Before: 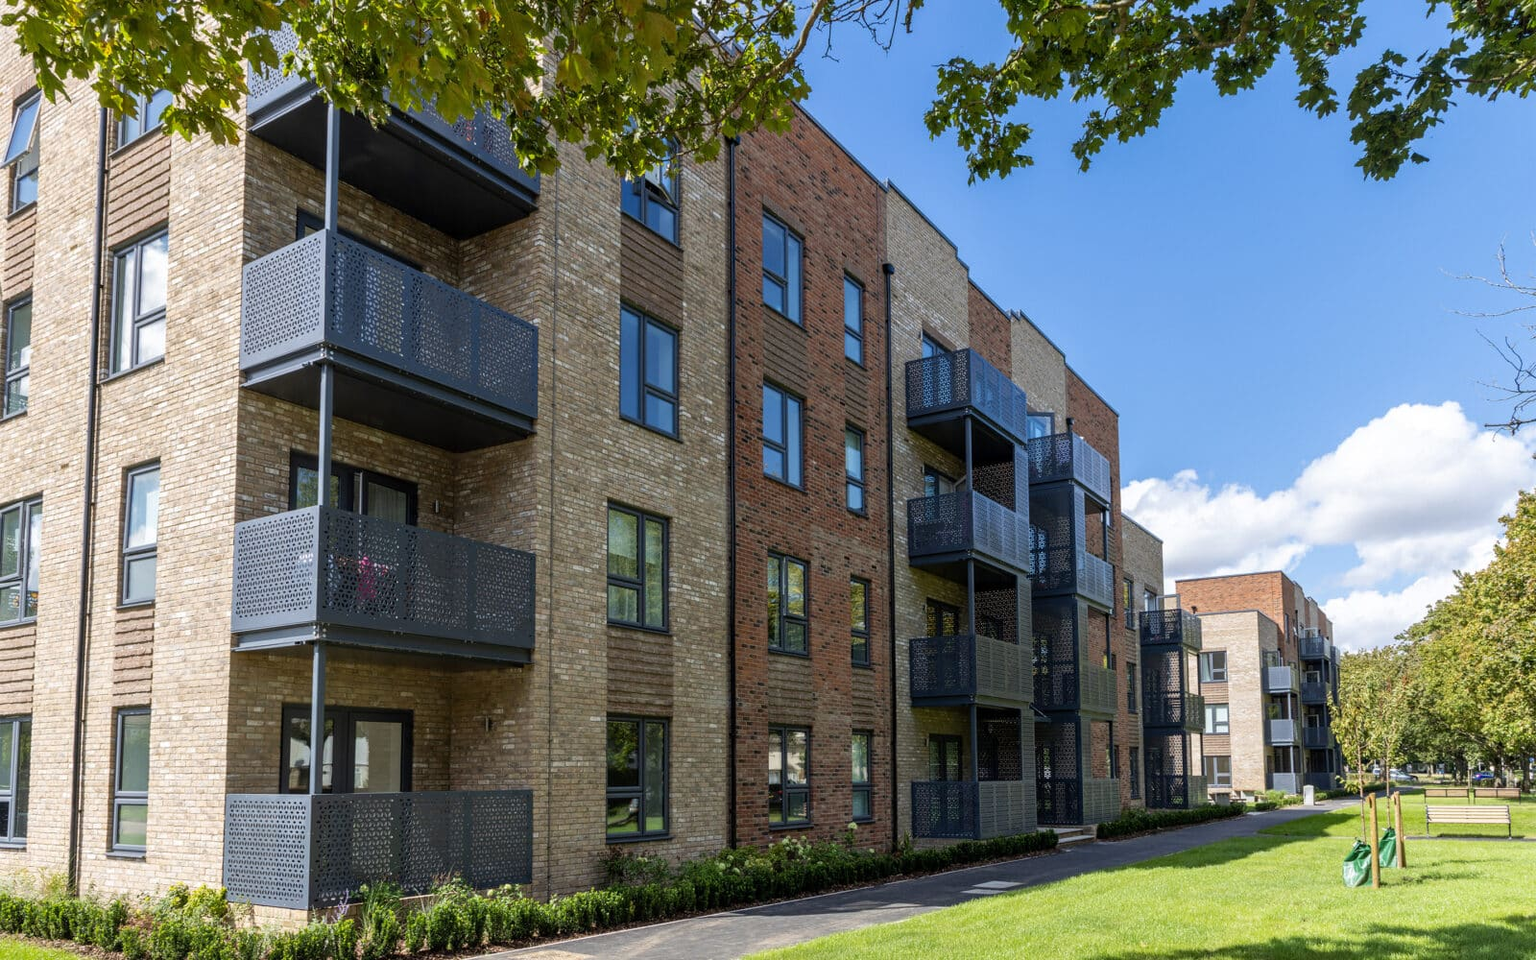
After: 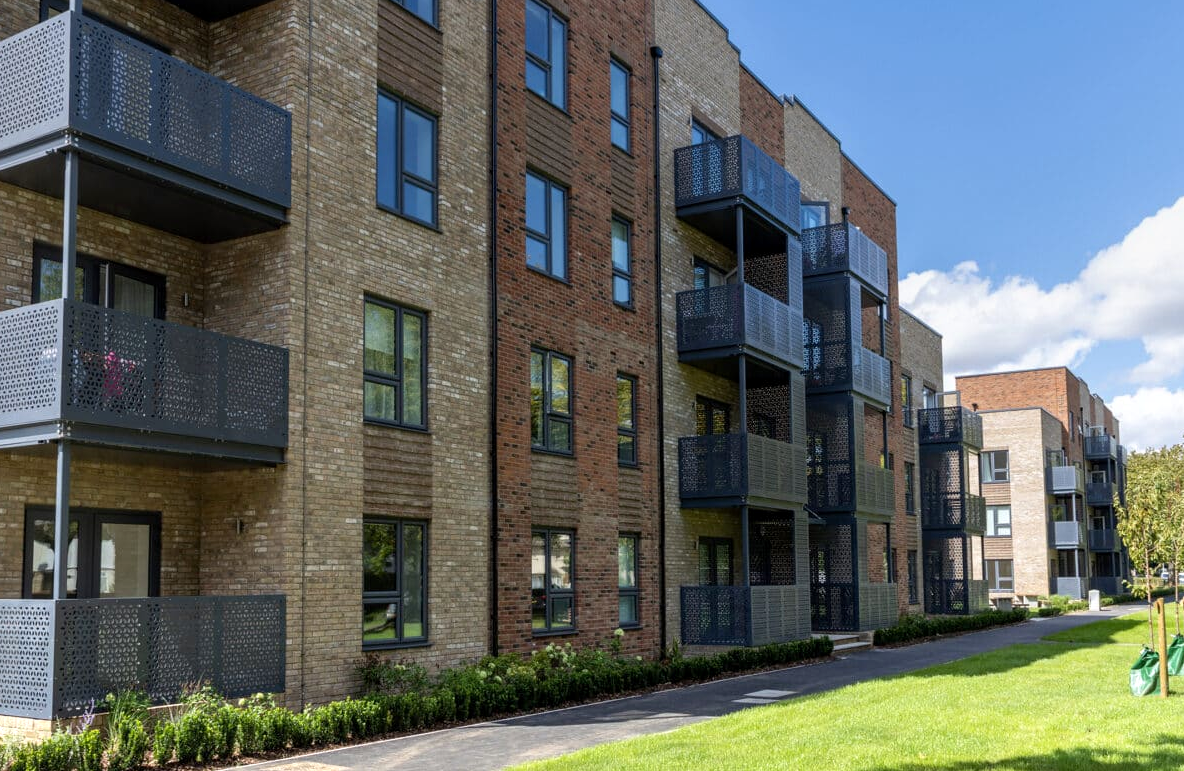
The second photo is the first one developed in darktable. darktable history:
exposure: black level correction 0.001, exposure 0.5 EV, compensate exposure bias true, compensate highlight preservation false
graduated density: rotation 5.63°, offset 76.9
crop: left 16.871%, top 22.857%, right 9.116%
